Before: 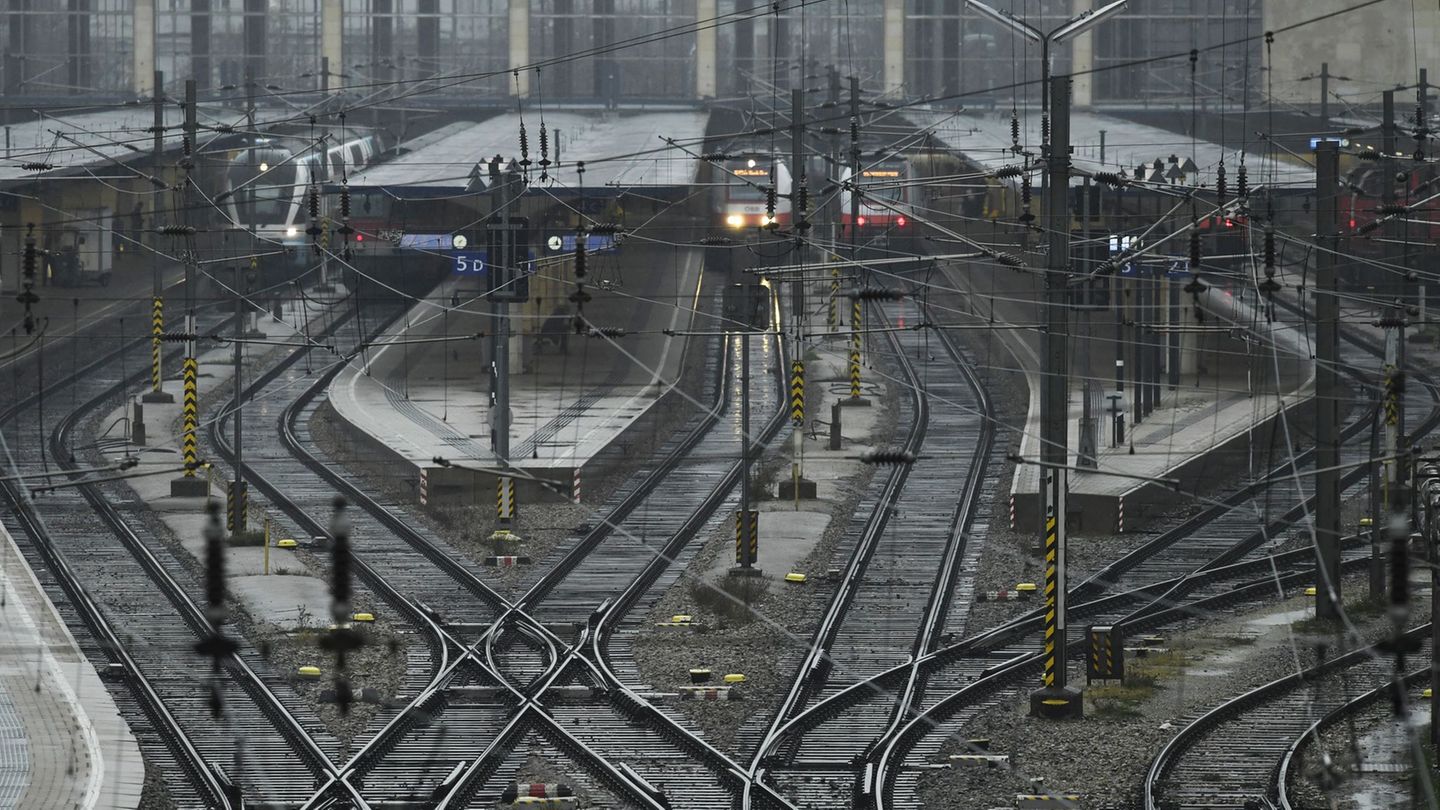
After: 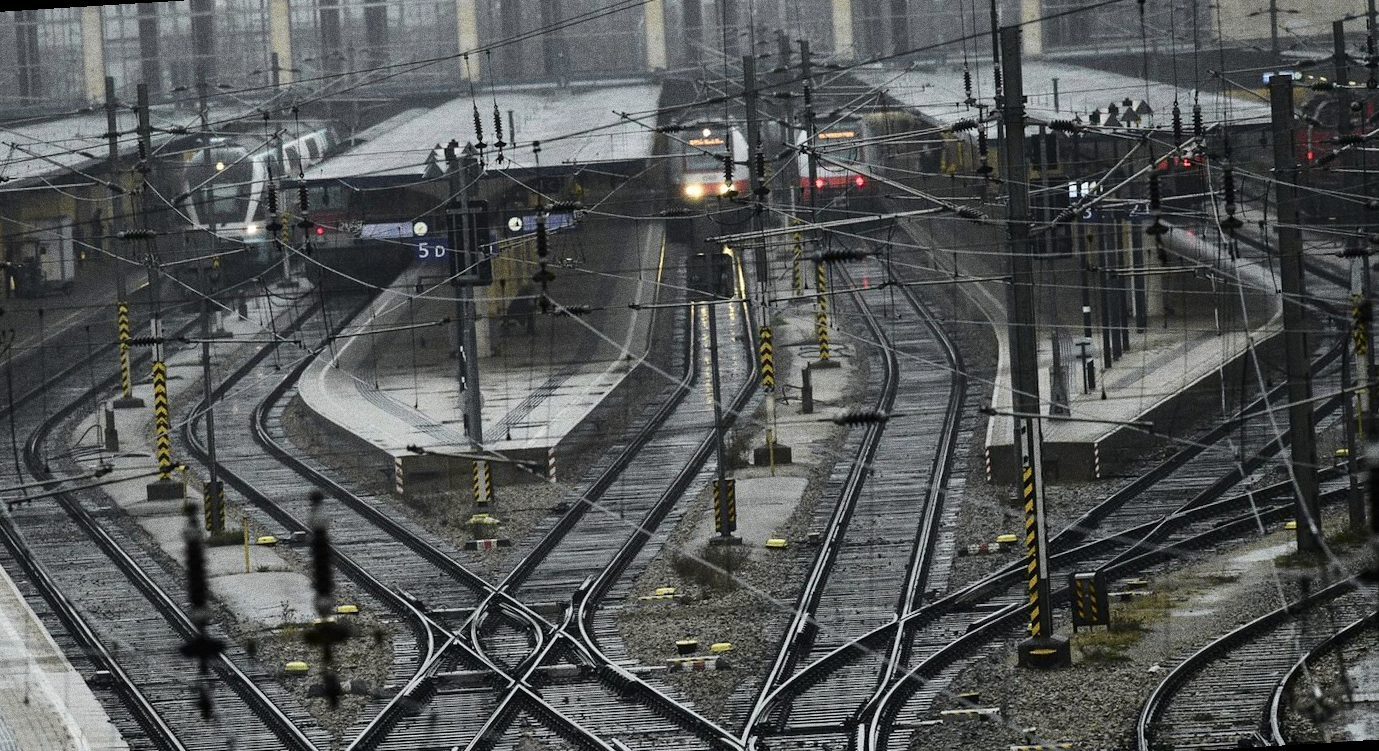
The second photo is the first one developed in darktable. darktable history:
tone equalizer: on, module defaults
grain: coarseness 0.09 ISO, strength 40%
rotate and perspective: rotation -3.52°, crop left 0.036, crop right 0.964, crop top 0.081, crop bottom 0.919
tone curve: curves: ch0 [(0.003, 0) (0.066, 0.023) (0.149, 0.094) (0.264, 0.238) (0.395, 0.421) (0.517, 0.56) (0.688, 0.743) (0.813, 0.846) (1, 1)]; ch1 [(0, 0) (0.164, 0.115) (0.337, 0.332) (0.39, 0.398) (0.464, 0.461) (0.501, 0.5) (0.507, 0.503) (0.534, 0.537) (0.577, 0.59) (0.652, 0.681) (0.733, 0.749) (0.811, 0.796) (1, 1)]; ch2 [(0, 0) (0.337, 0.382) (0.464, 0.476) (0.501, 0.502) (0.527, 0.54) (0.551, 0.565) (0.6, 0.59) (0.687, 0.675) (1, 1)], color space Lab, independent channels, preserve colors none
